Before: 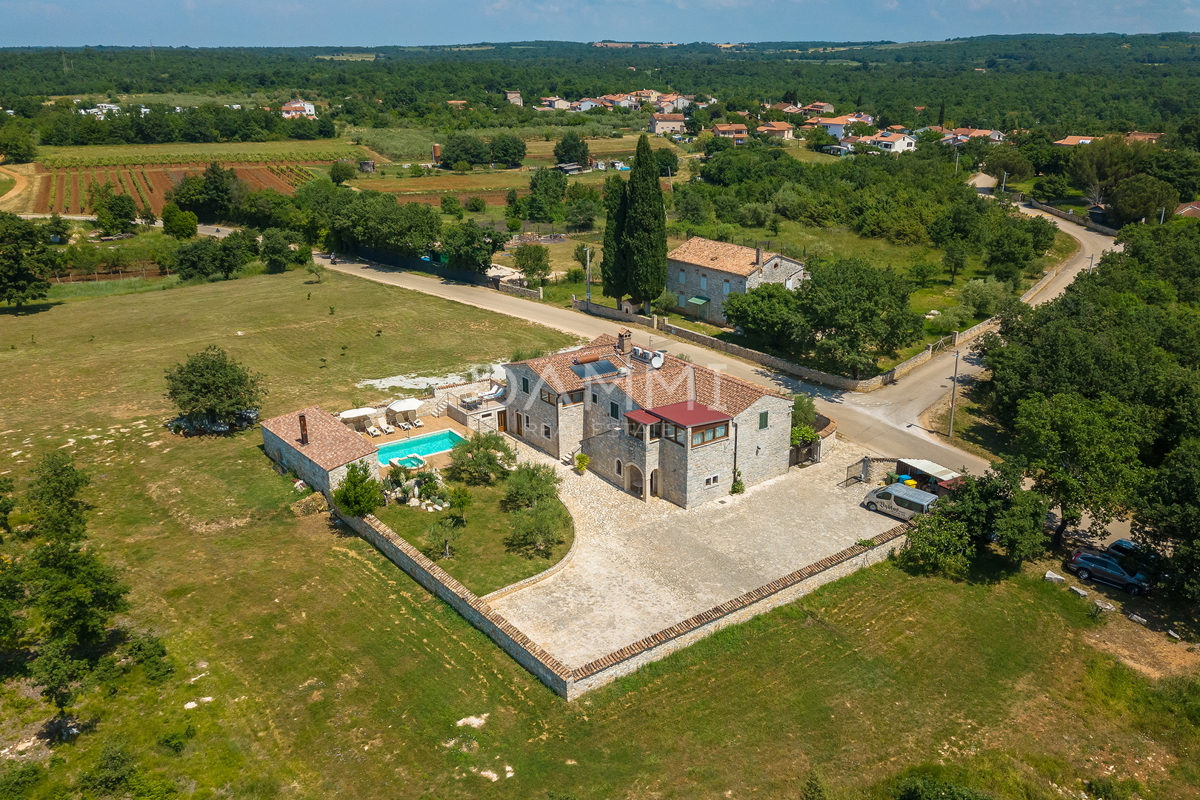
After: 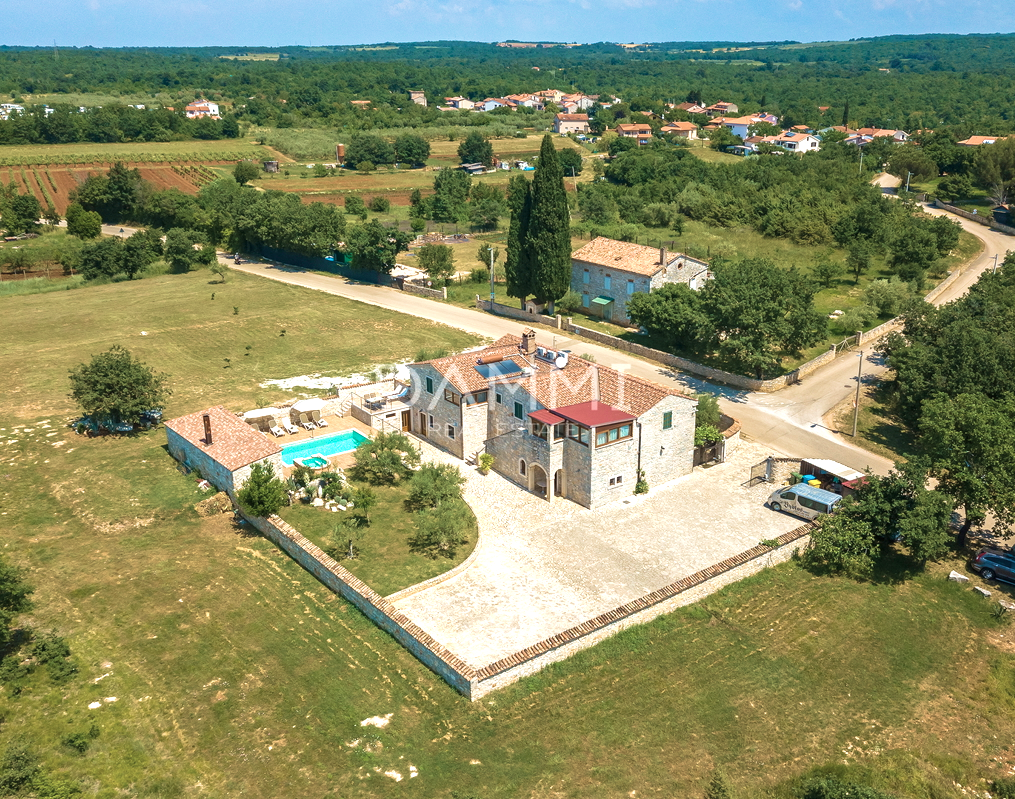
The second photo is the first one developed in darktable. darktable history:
exposure: black level correction 0, exposure 0.693 EV, compensate highlight preservation false
crop: left 8.019%, right 7.364%
velvia: strength 44.6%
color zones: curves: ch0 [(0, 0.5) (0.143, 0.5) (0.286, 0.5) (0.429, 0.504) (0.571, 0.5) (0.714, 0.509) (0.857, 0.5) (1, 0.5)]; ch1 [(0, 0.425) (0.143, 0.425) (0.286, 0.375) (0.429, 0.405) (0.571, 0.5) (0.714, 0.47) (0.857, 0.425) (1, 0.435)]; ch2 [(0, 0.5) (0.143, 0.5) (0.286, 0.5) (0.429, 0.517) (0.571, 0.5) (0.714, 0.51) (0.857, 0.5) (1, 0.5)]
